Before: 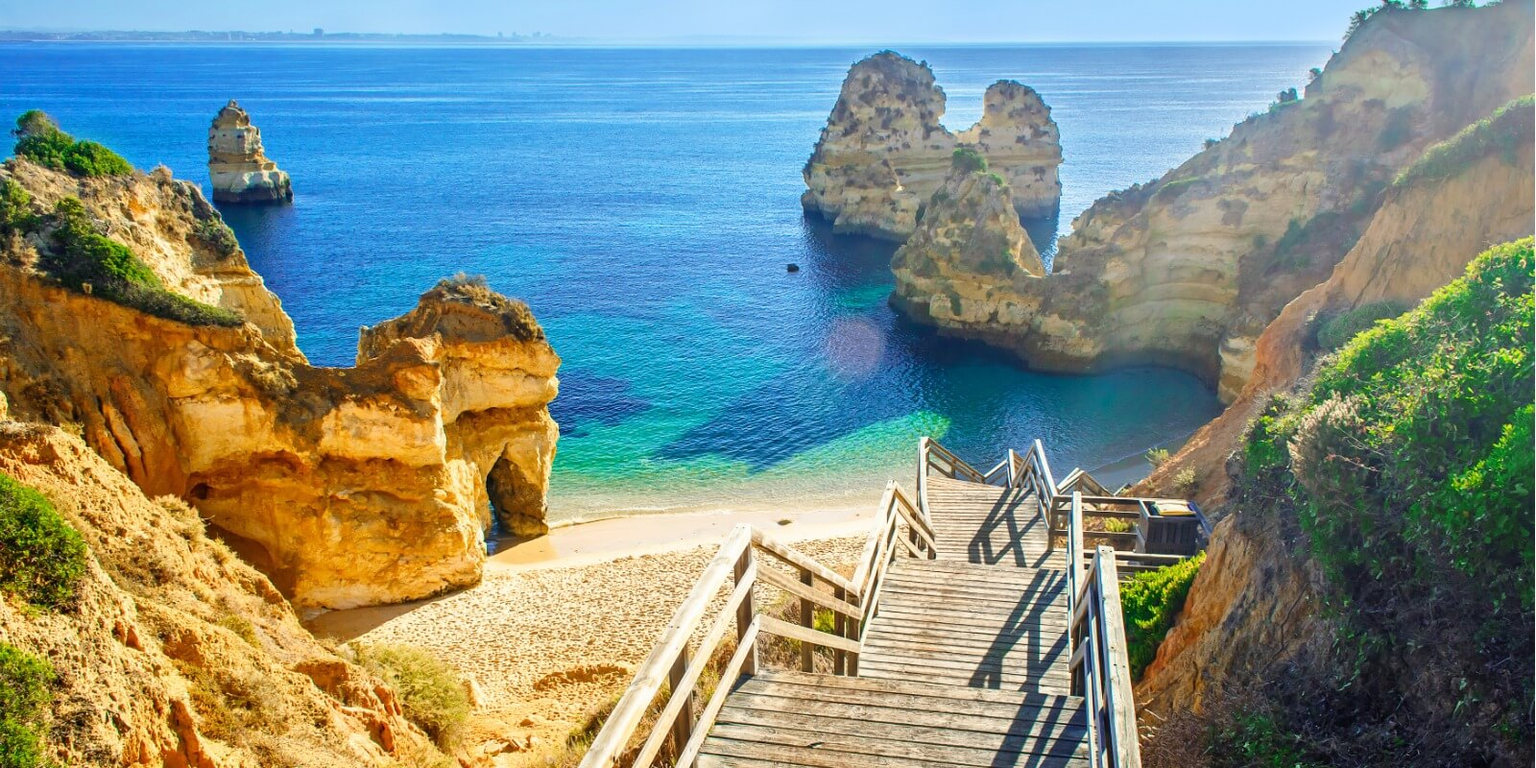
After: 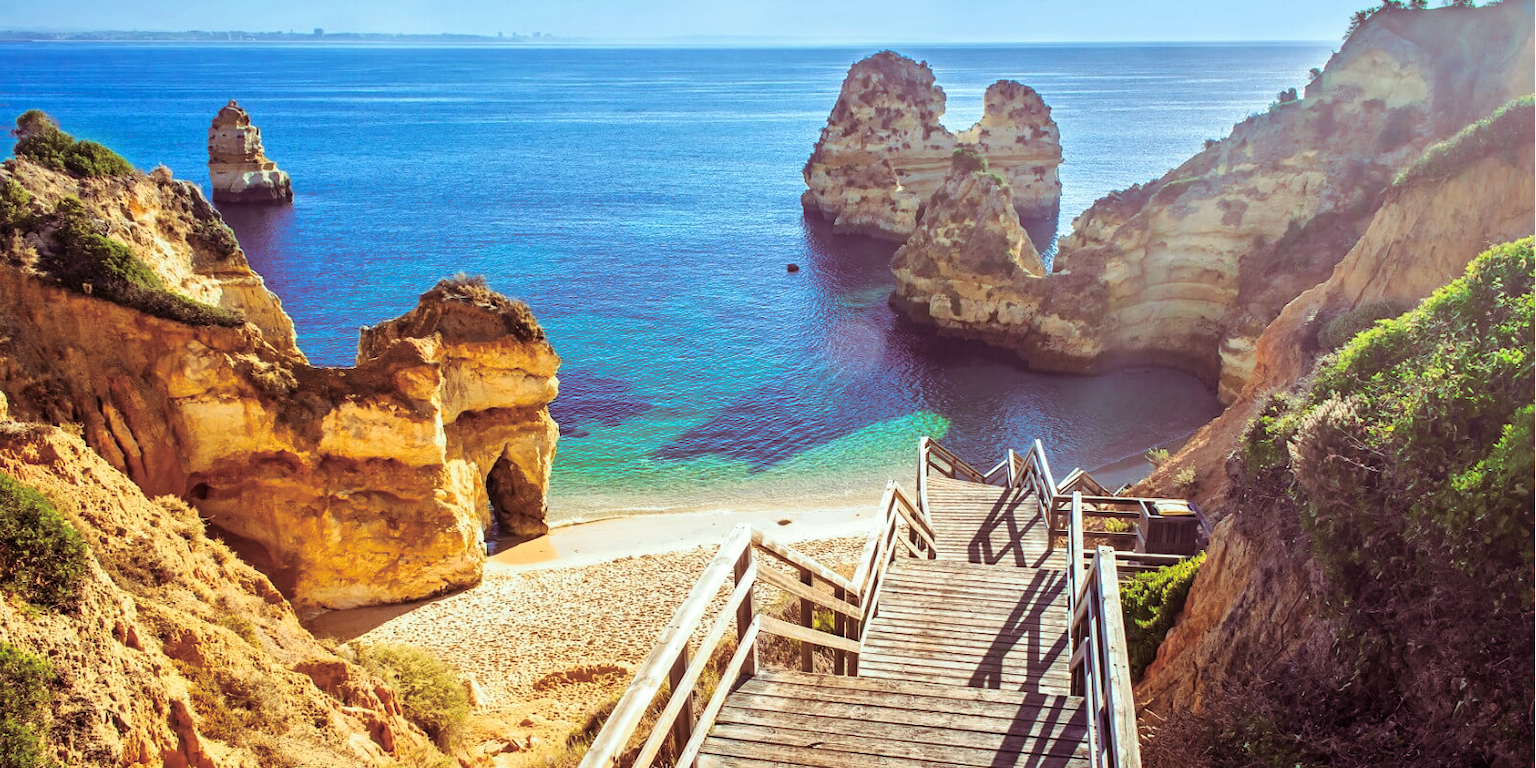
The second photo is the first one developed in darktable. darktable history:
split-toning: highlights › hue 180°
local contrast: mode bilateral grid, contrast 20, coarseness 50, detail 120%, midtone range 0.2
